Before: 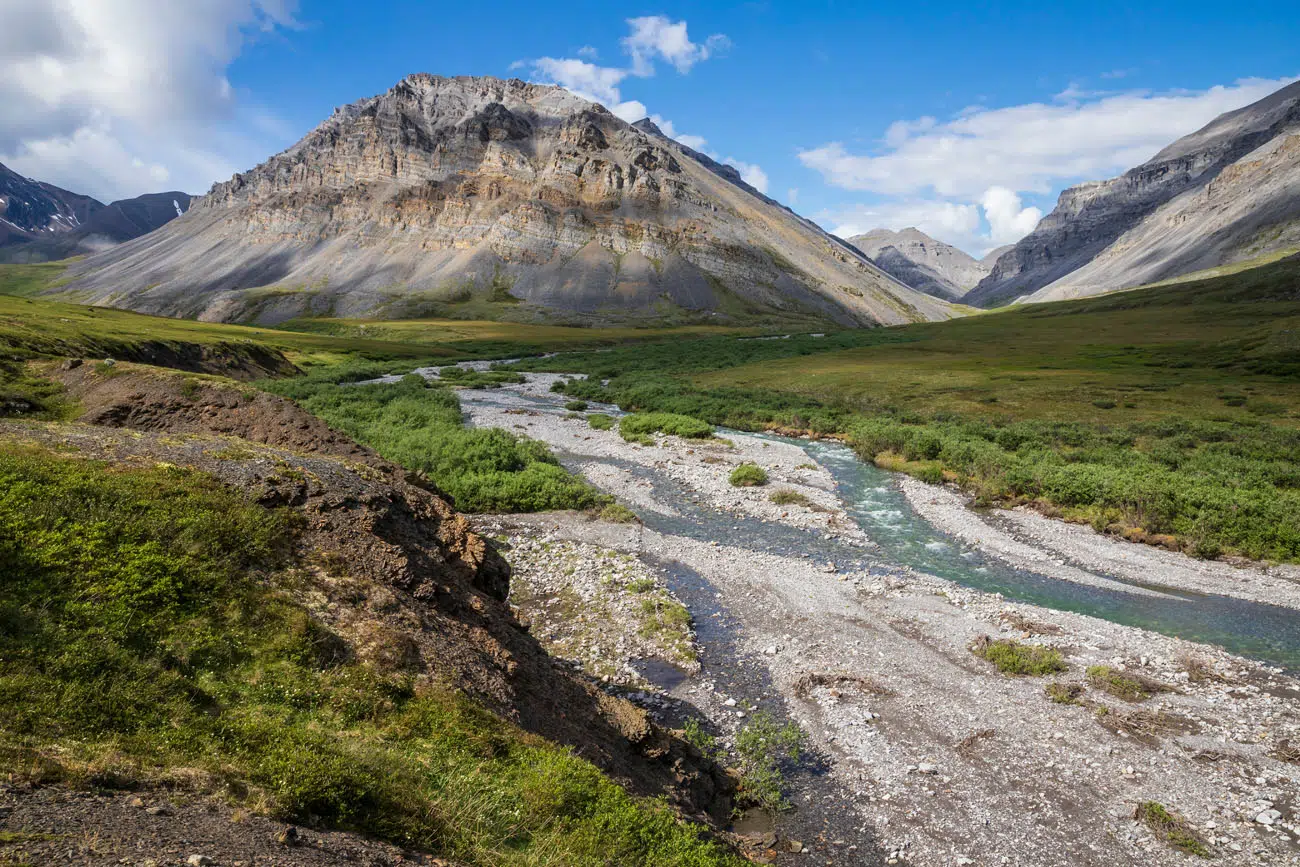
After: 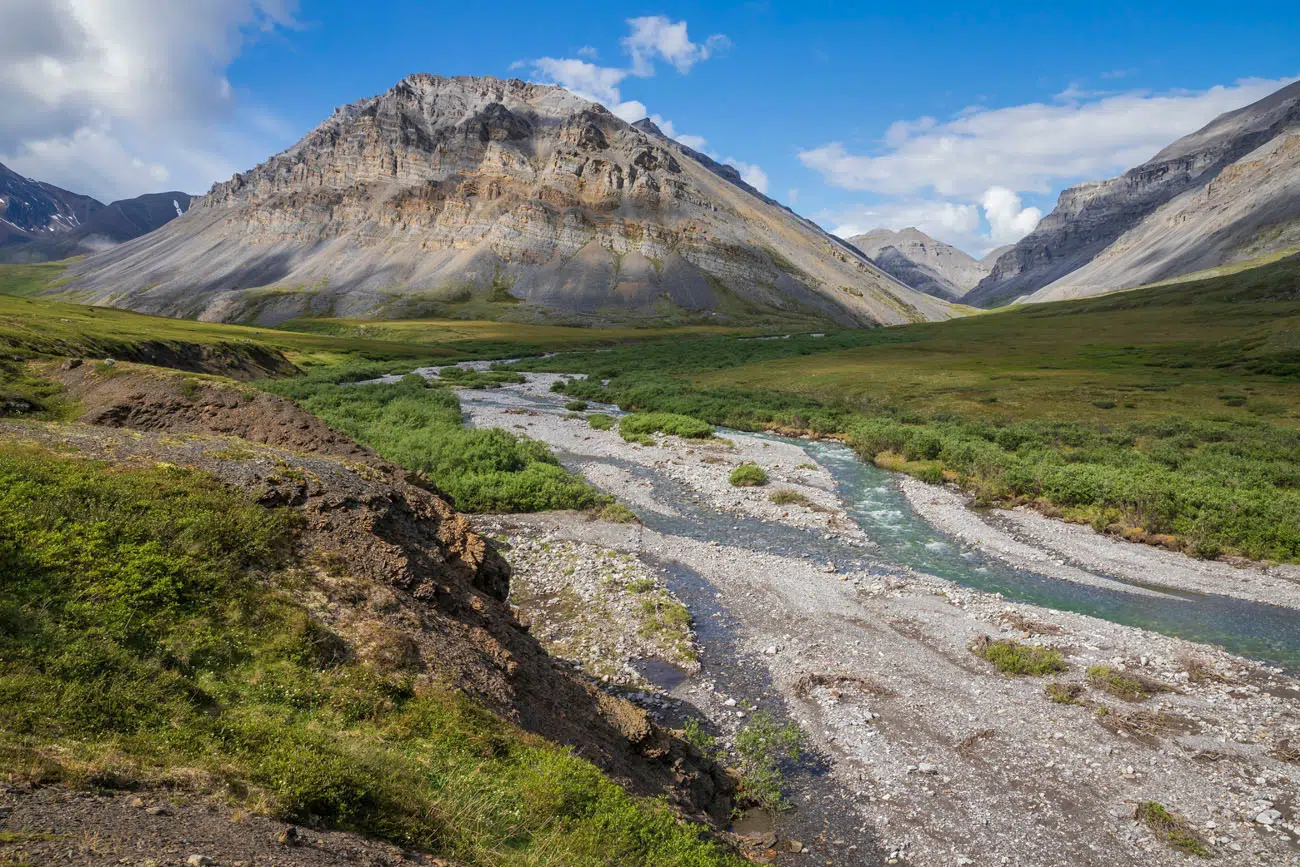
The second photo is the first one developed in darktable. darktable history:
tone equalizer: edges refinement/feathering 500, mask exposure compensation -1.57 EV, preserve details no
shadows and highlights: on, module defaults
